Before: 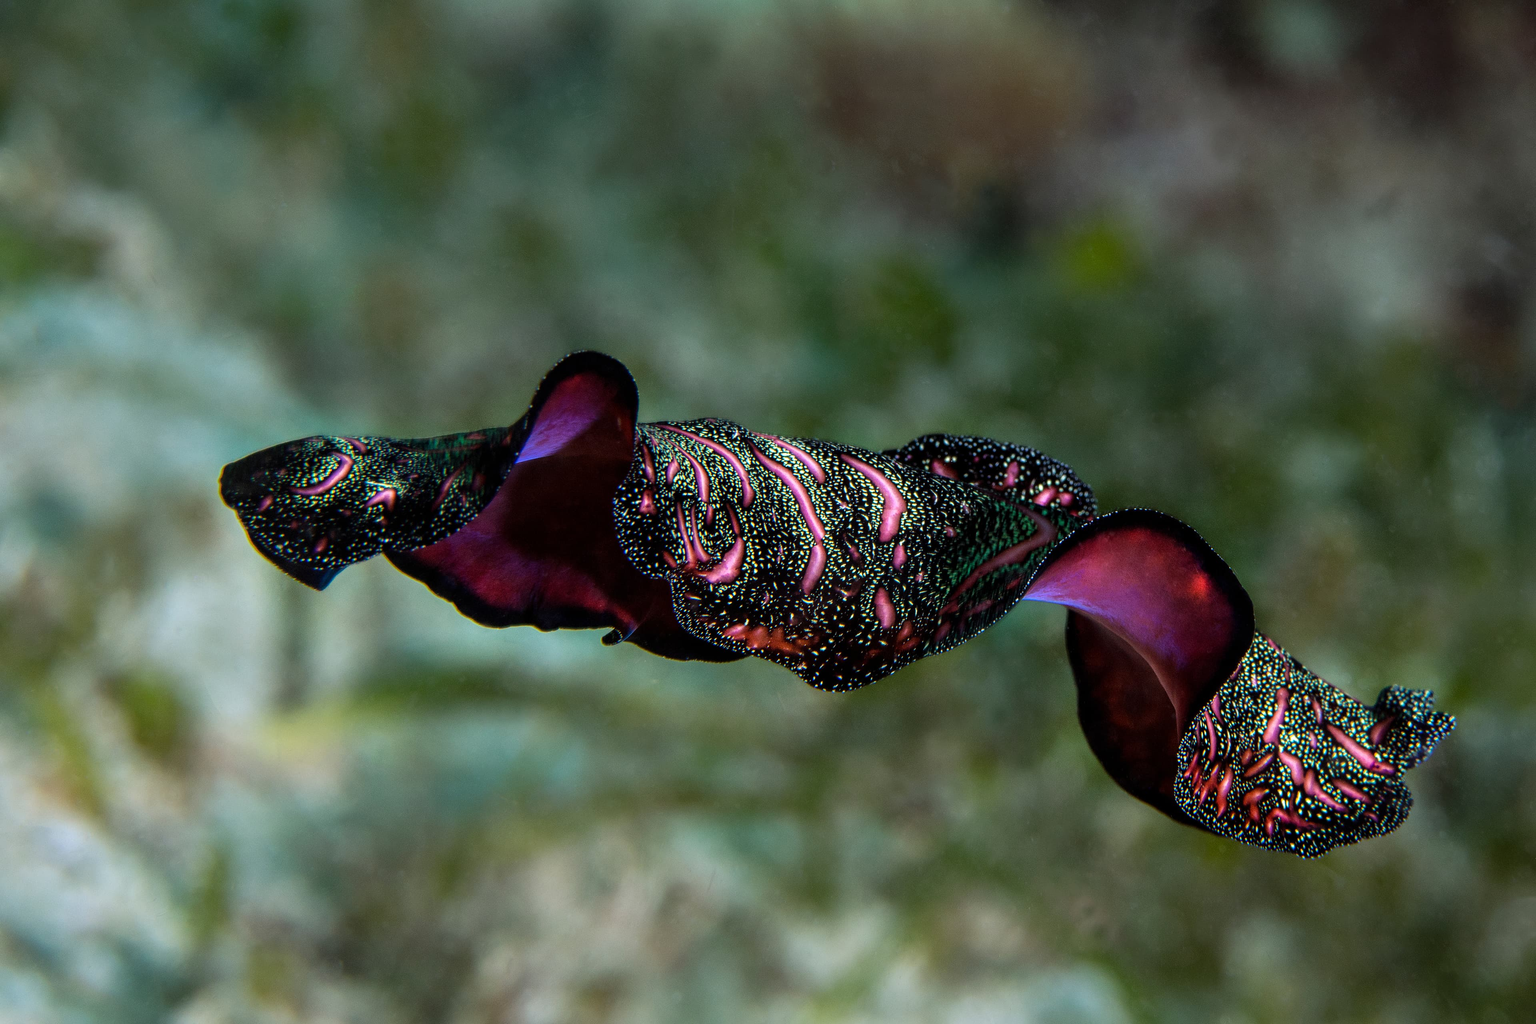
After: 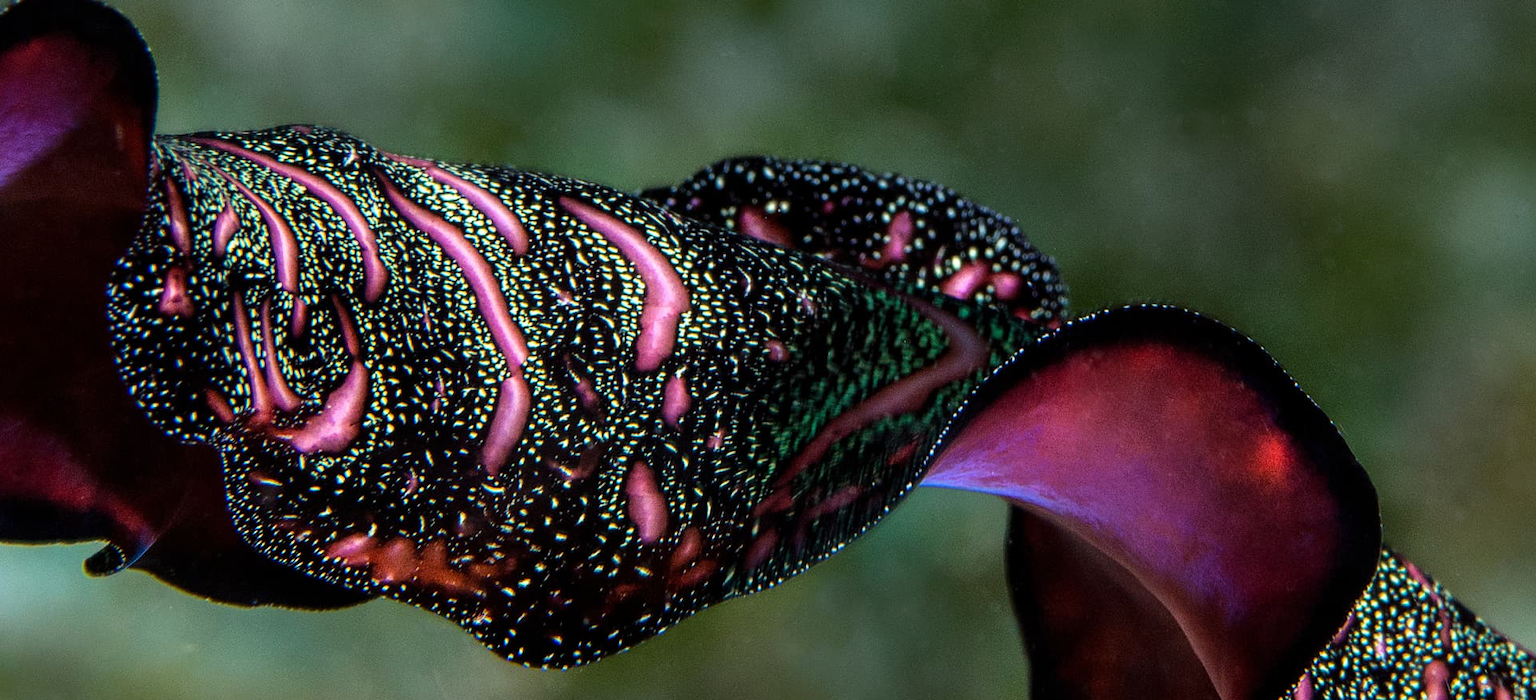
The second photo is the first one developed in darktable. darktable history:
crop: left 36.427%, top 34.726%, right 13.192%, bottom 30.817%
